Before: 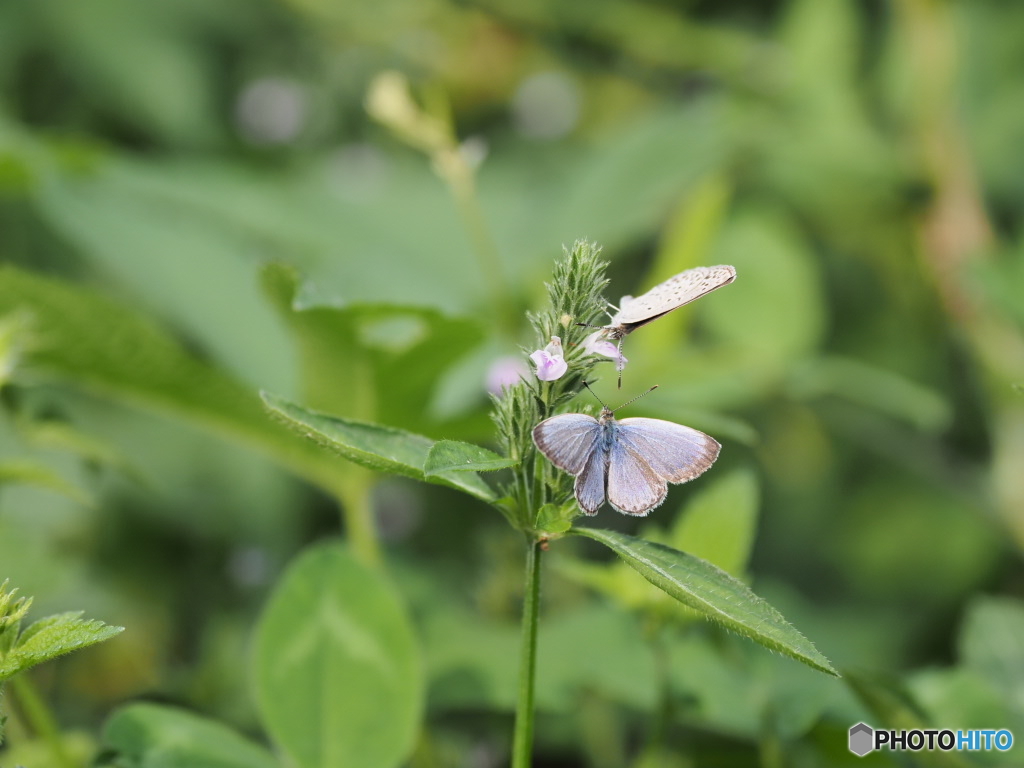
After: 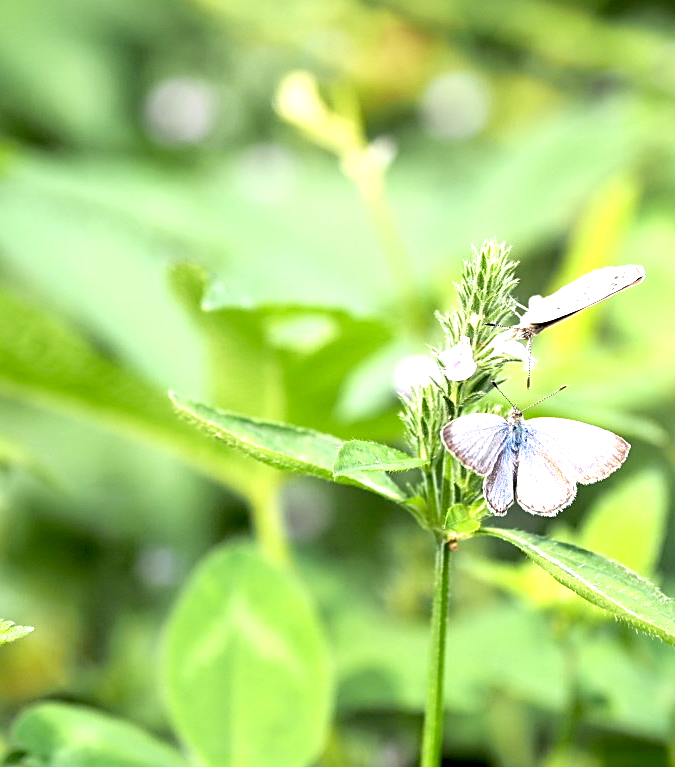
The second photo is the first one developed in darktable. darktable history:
sharpen: on, module defaults
crop and rotate: left 8.904%, right 25.119%
exposure: black level correction 0.009, exposure 1.42 EV, compensate highlight preservation false
